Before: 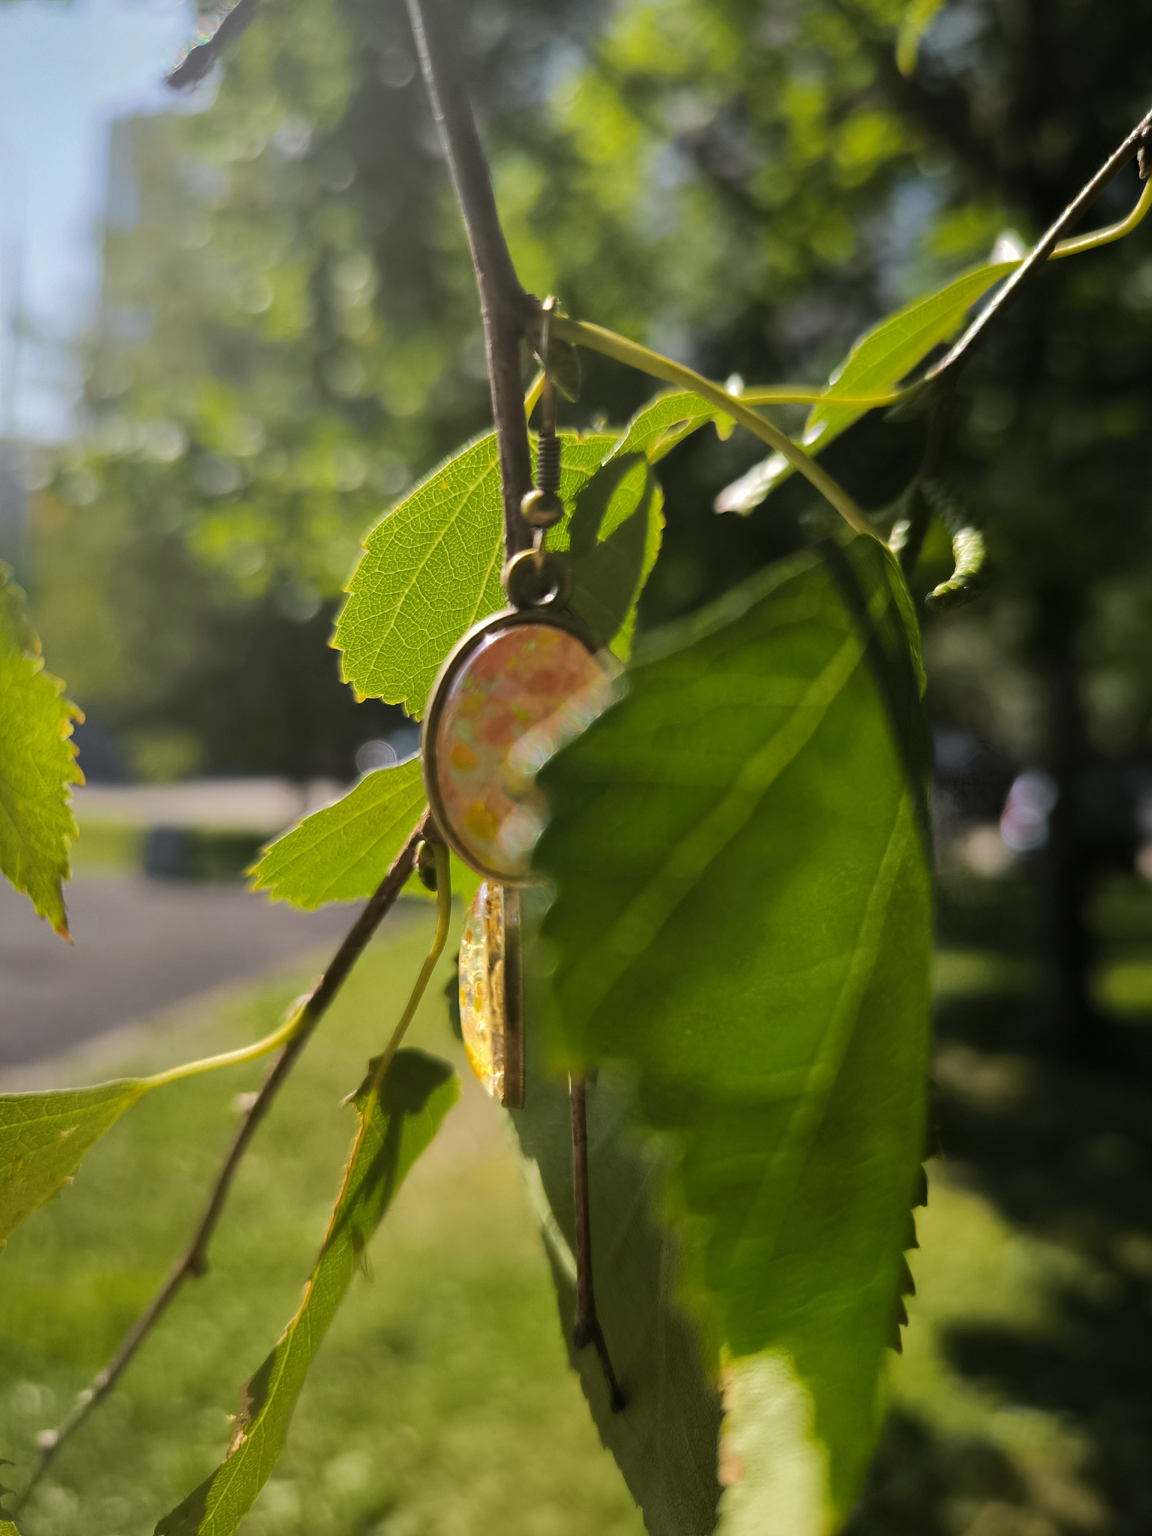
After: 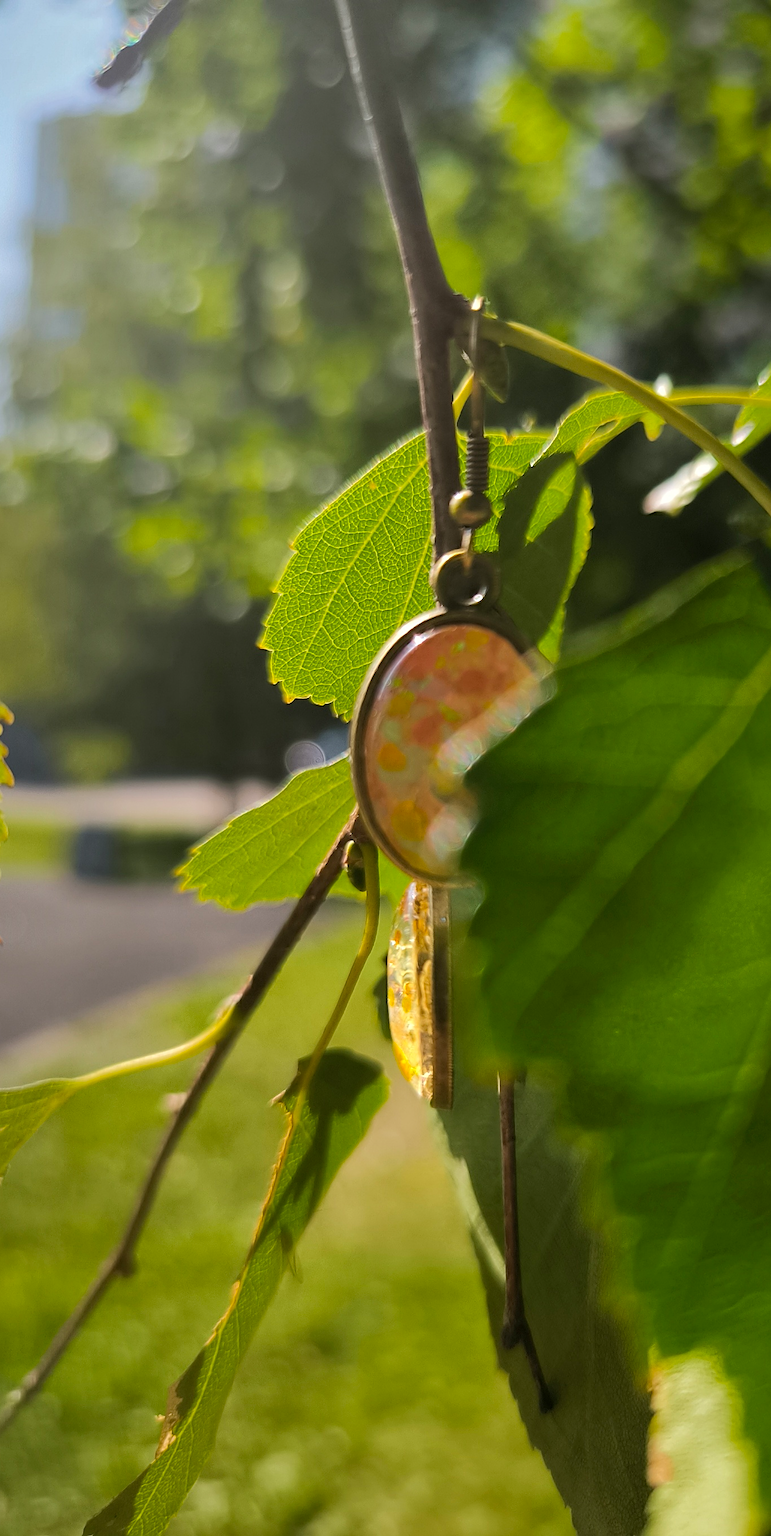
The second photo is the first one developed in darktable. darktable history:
tone equalizer: on, module defaults
crop and rotate: left 6.211%, right 26.75%
sharpen: on, module defaults
